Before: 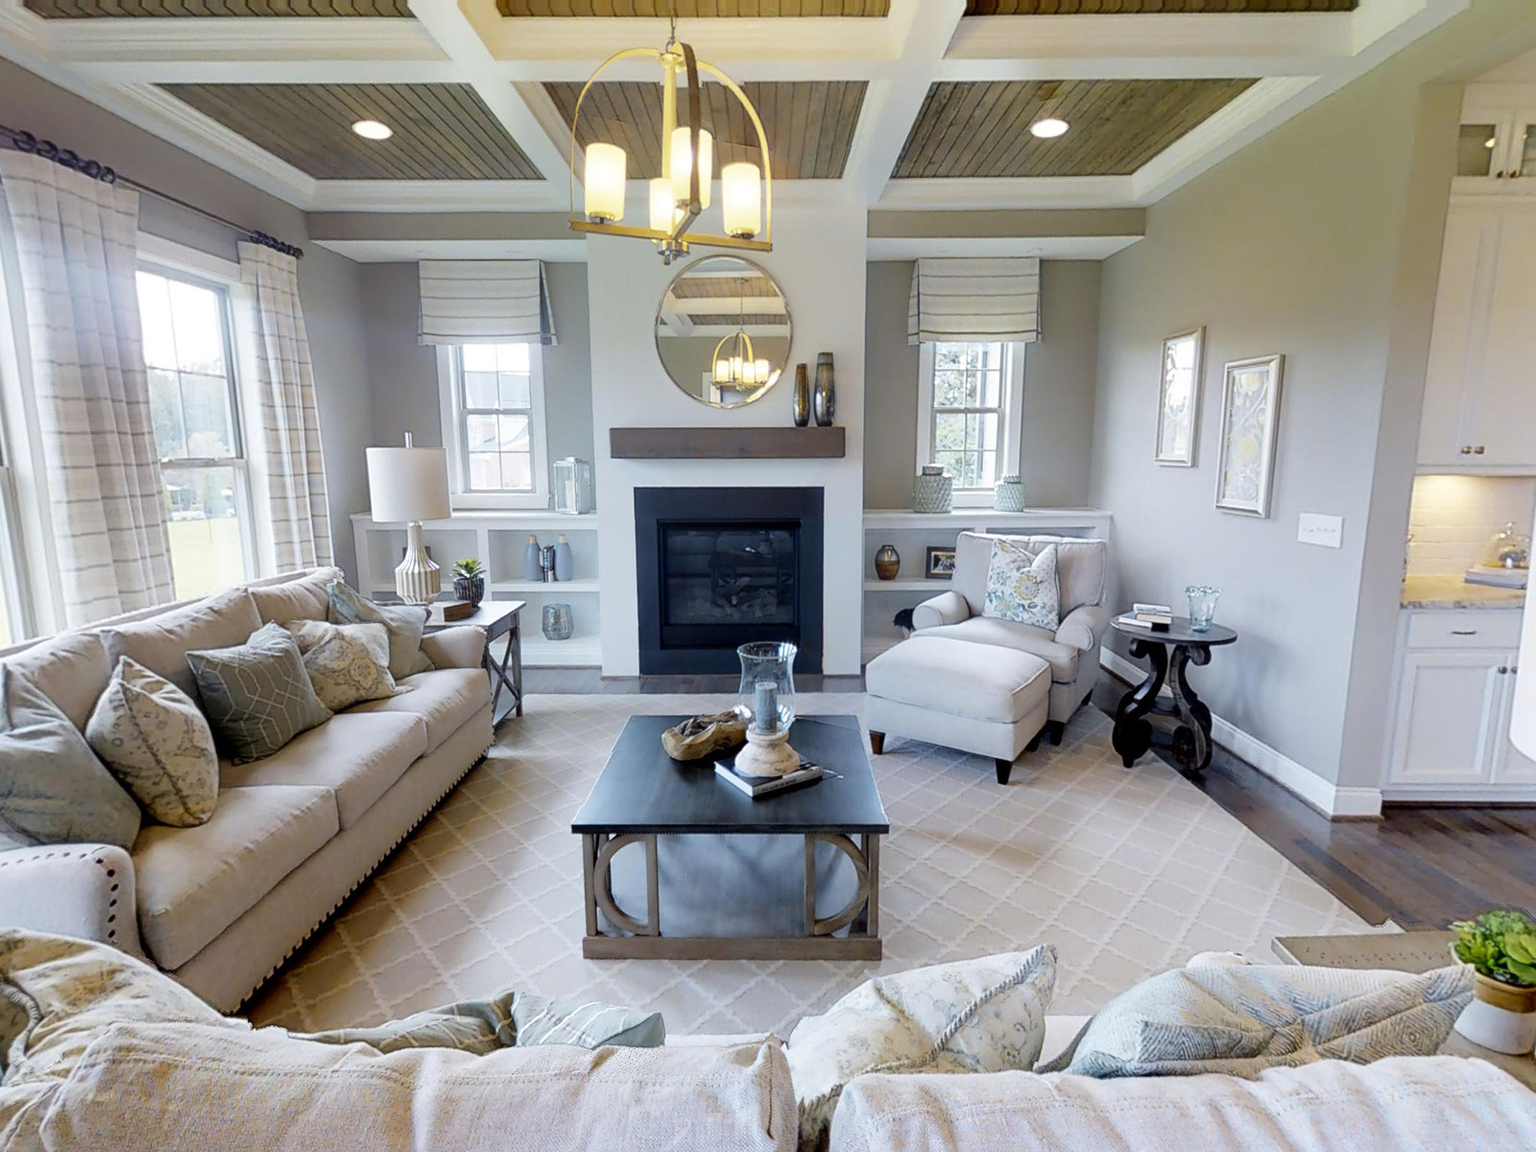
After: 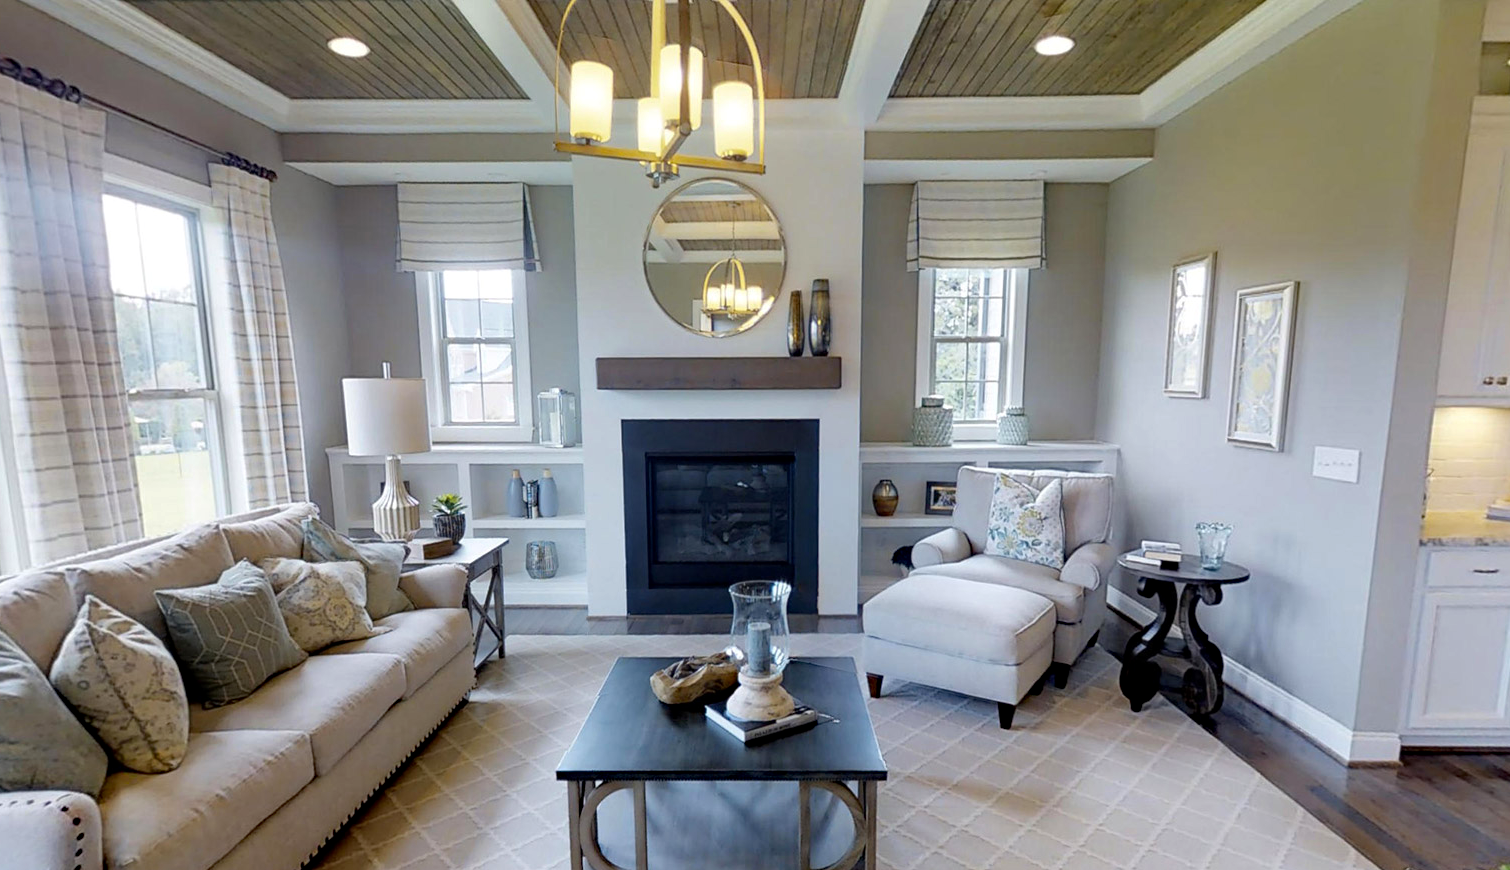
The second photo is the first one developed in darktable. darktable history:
haze removal: compatibility mode true, adaptive false
crop: left 2.449%, top 7.345%, right 3.172%, bottom 20.118%
exposure: compensate highlight preservation false
